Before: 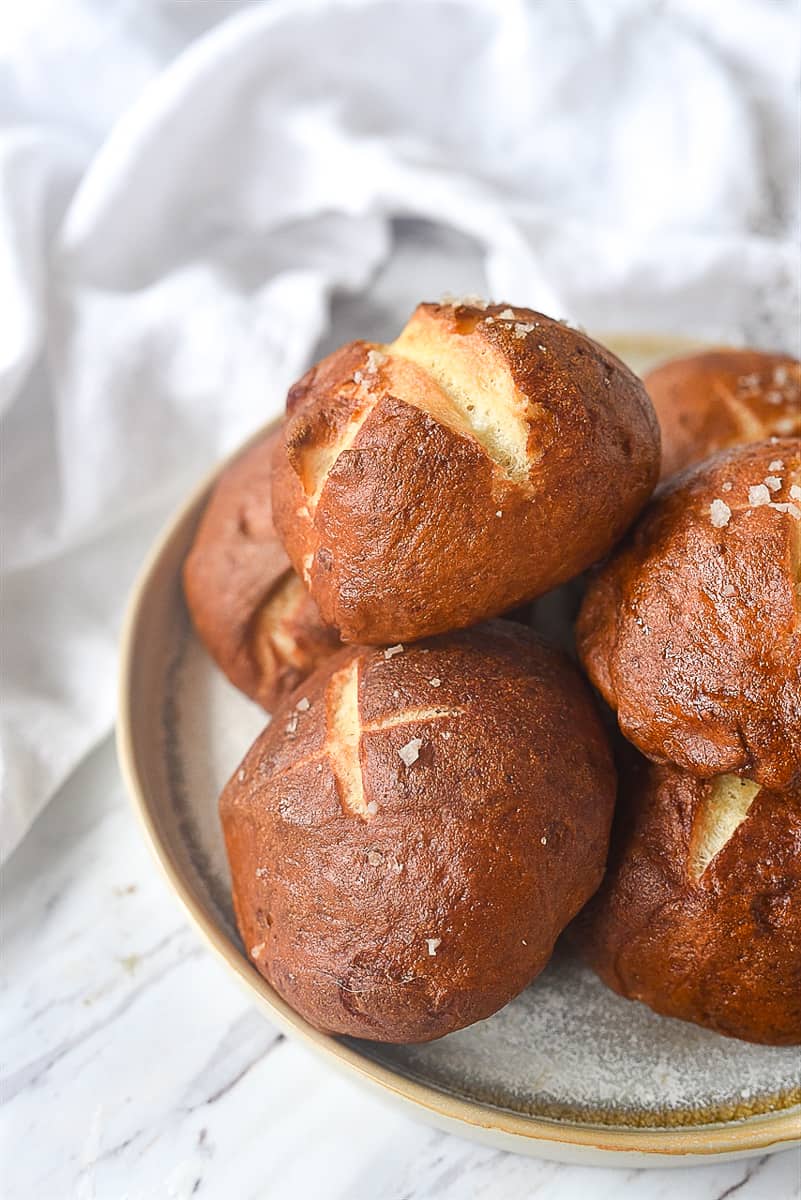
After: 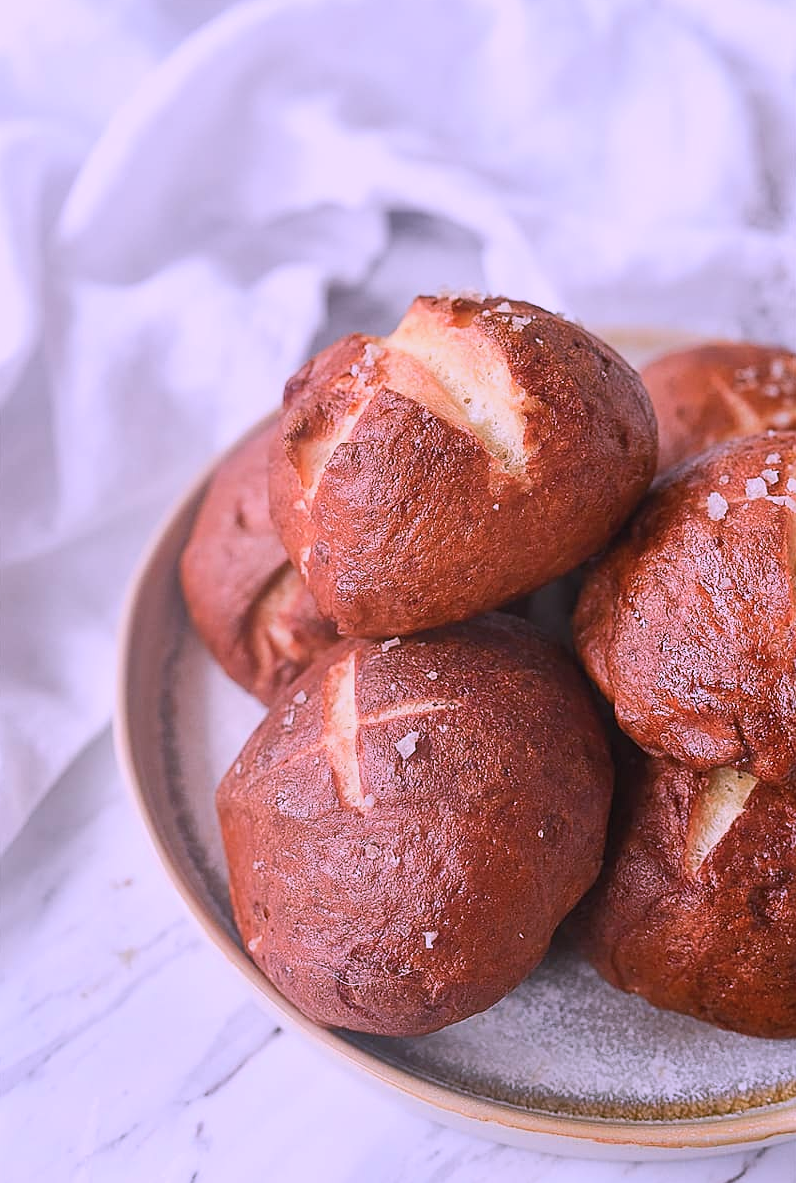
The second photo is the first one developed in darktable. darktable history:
tone equalizer: -8 EV -0.001 EV, -7 EV 0.004 EV, -6 EV -0.011 EV, -5 EV 0.02 EV, -4 EV -0.018 EV, -3 EV 0.007 EV, -2 EV -0.086 EV, -1 EV -0.3 EV, +0 EV -0.577 EV, edges refinement/feathering 500, mask exposure compensation -1.57 EV, preserve details no
color correction: highlights a* 15.06, highlights b* -25.66
crop: left 0.431%, top 0.614%, right 0.147%, bottom 0.759%
sharpen: radius 1.314, amount 0.288, threshold 0.161
